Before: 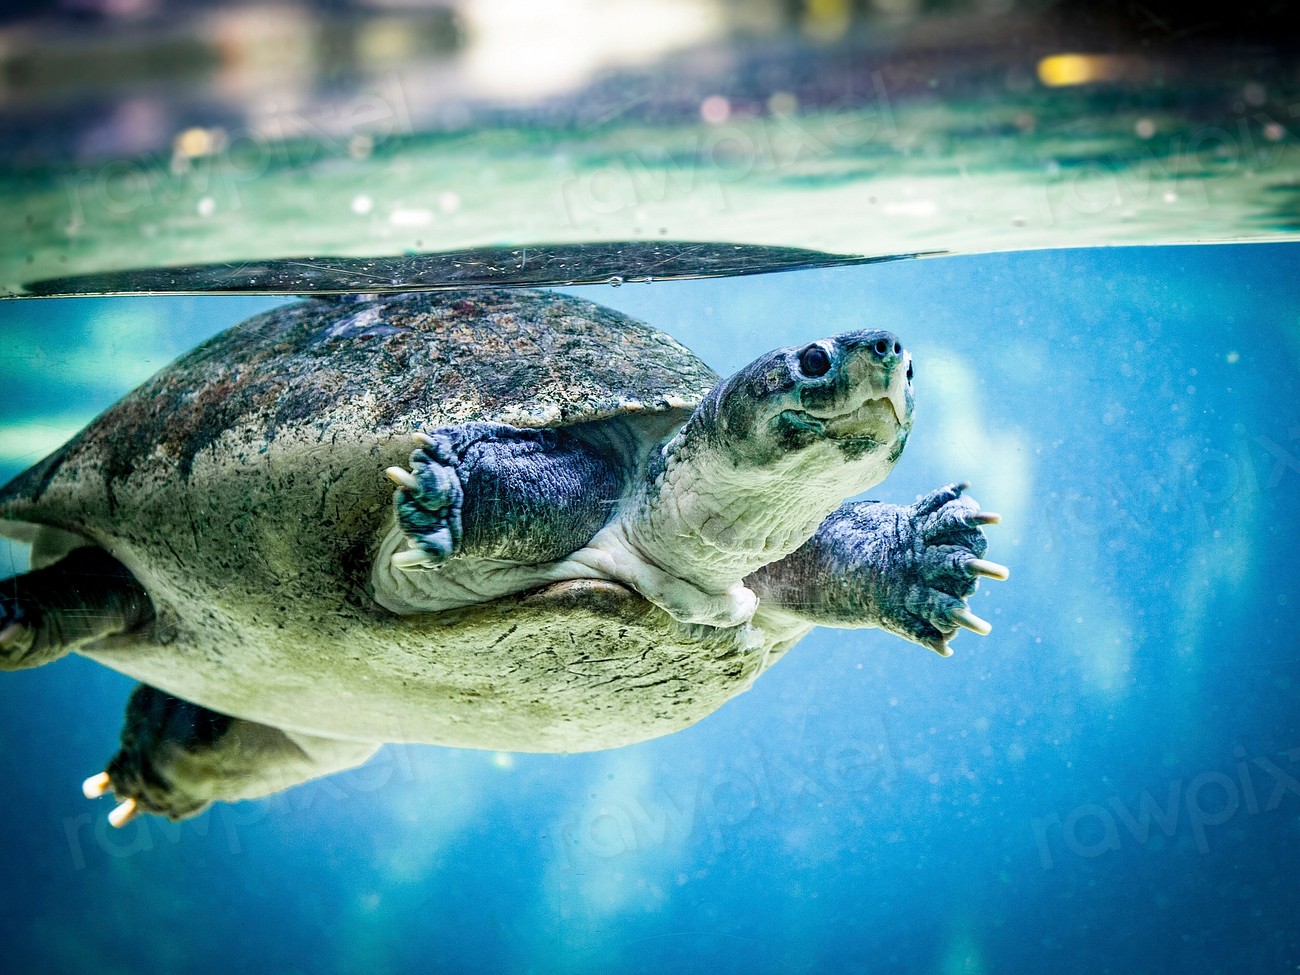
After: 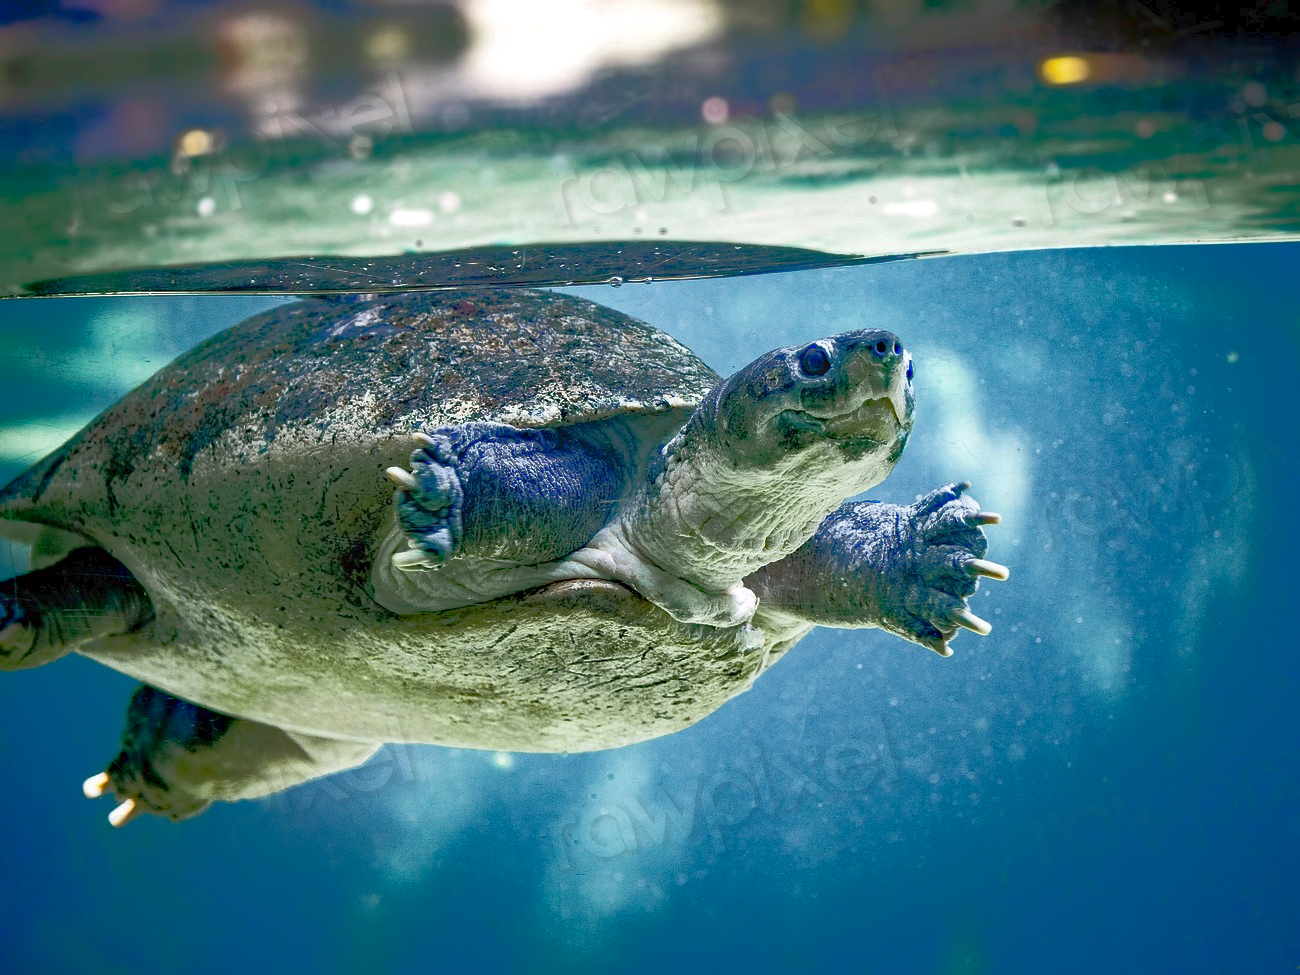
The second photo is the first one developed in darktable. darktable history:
haze removal: strength 0.283, distance 0.244, compatibility mode true, adaptive false
tone curve: curves: ch0 [(0, 0) (0.003, 0.032) (0.53, 0.368) (0.901, 0.866) (1, 1)], color space Lab, linked channels, preserve colors none
